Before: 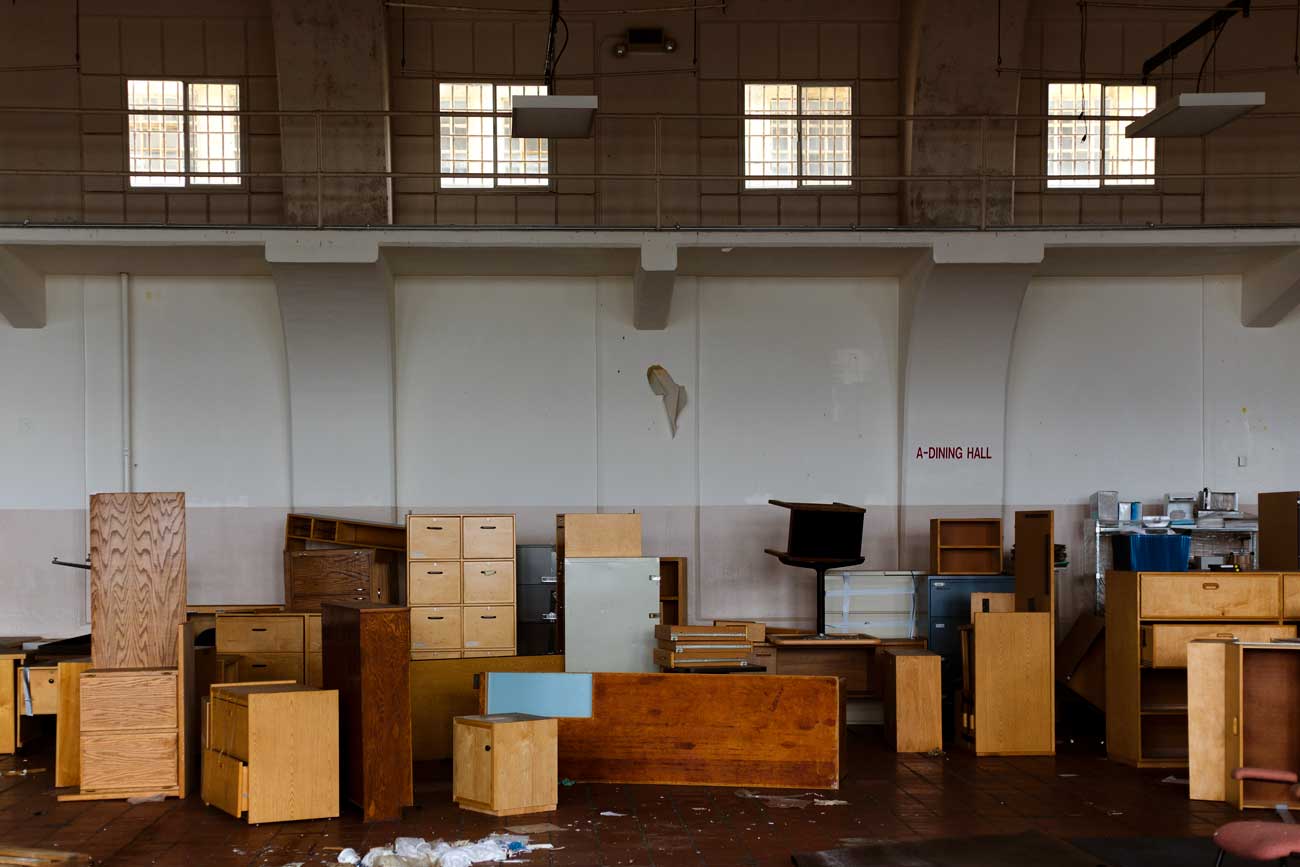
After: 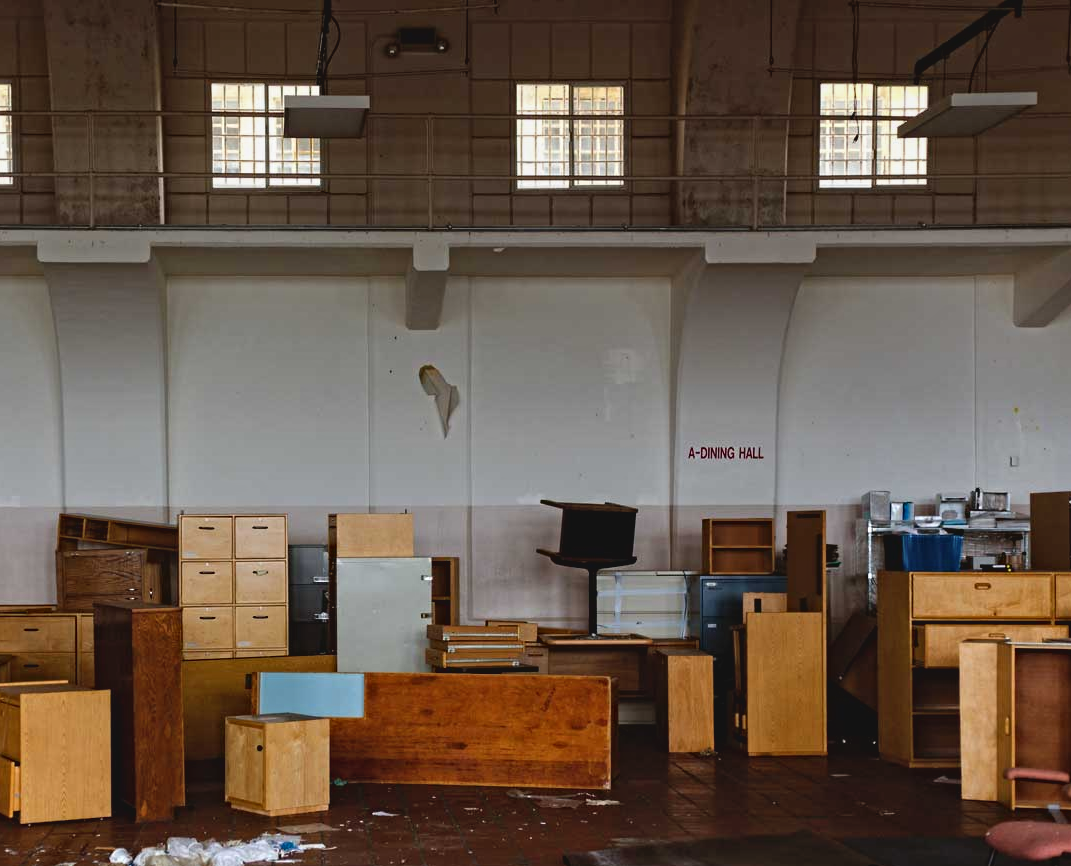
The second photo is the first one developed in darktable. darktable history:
crop: left 17.582%, bottom 0.031%
contrast brightness saturation: contrast -0.11
contrast equalizer: y [[0.5, 0.501, 0.525, 0.597, 0.58, 0.514], [0.5 ×6], [0.5 ×6], [0 ×6], [0 ×6]]
